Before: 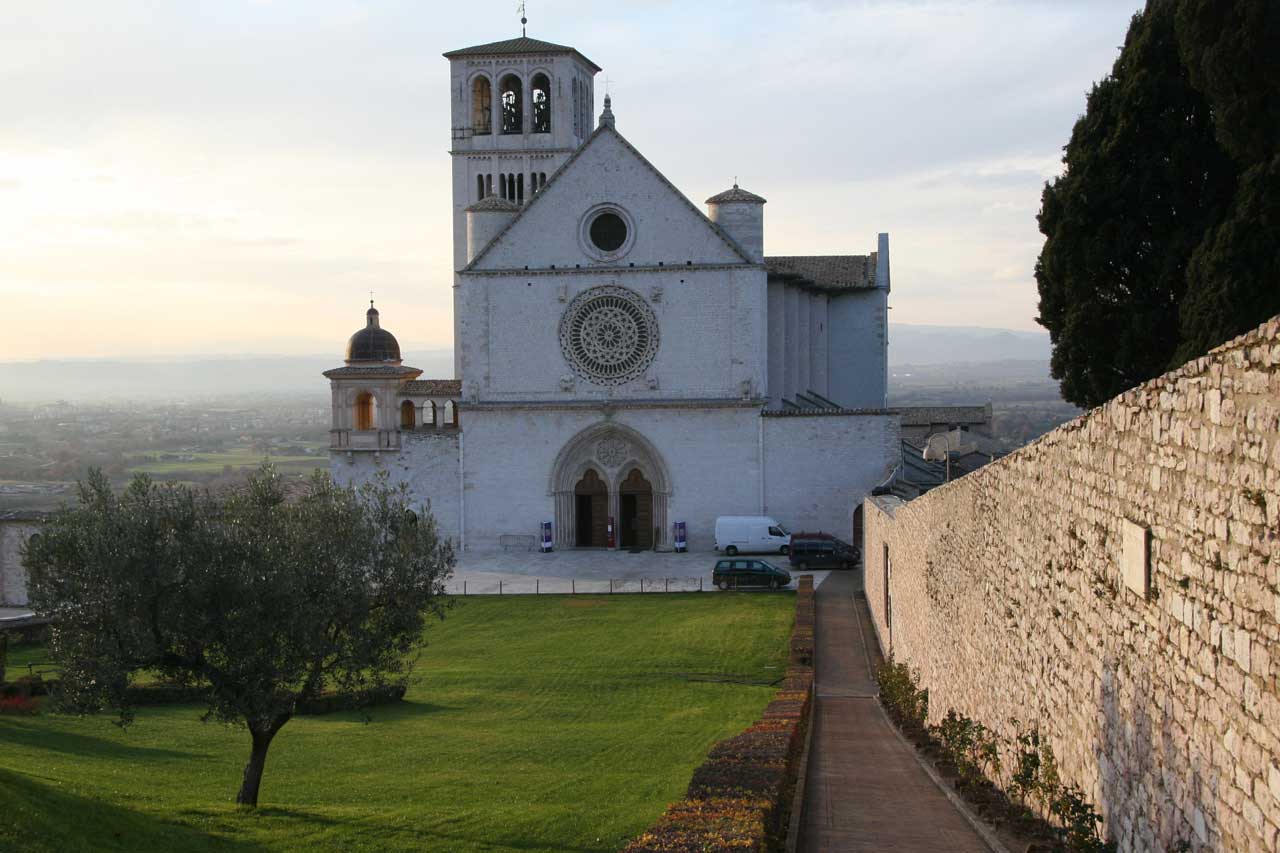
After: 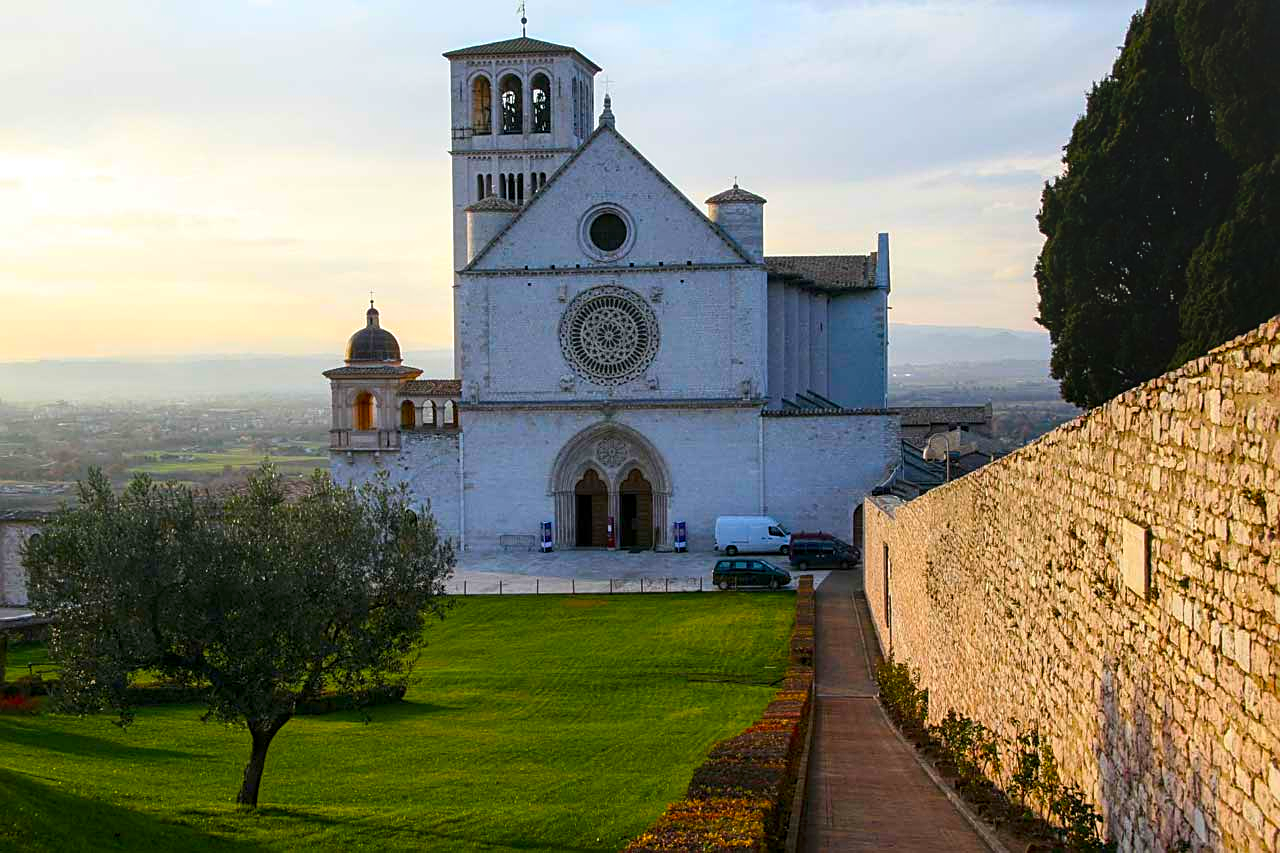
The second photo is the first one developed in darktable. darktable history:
color balance rgb: linear chroma grading › global chroma 15%, perceptual saturation grading › global saturation 30%
sharpen: on, module defaults
contrast brightness saturation: contrast 0.09, saturation 0.28
local contrast: on, module defaults
